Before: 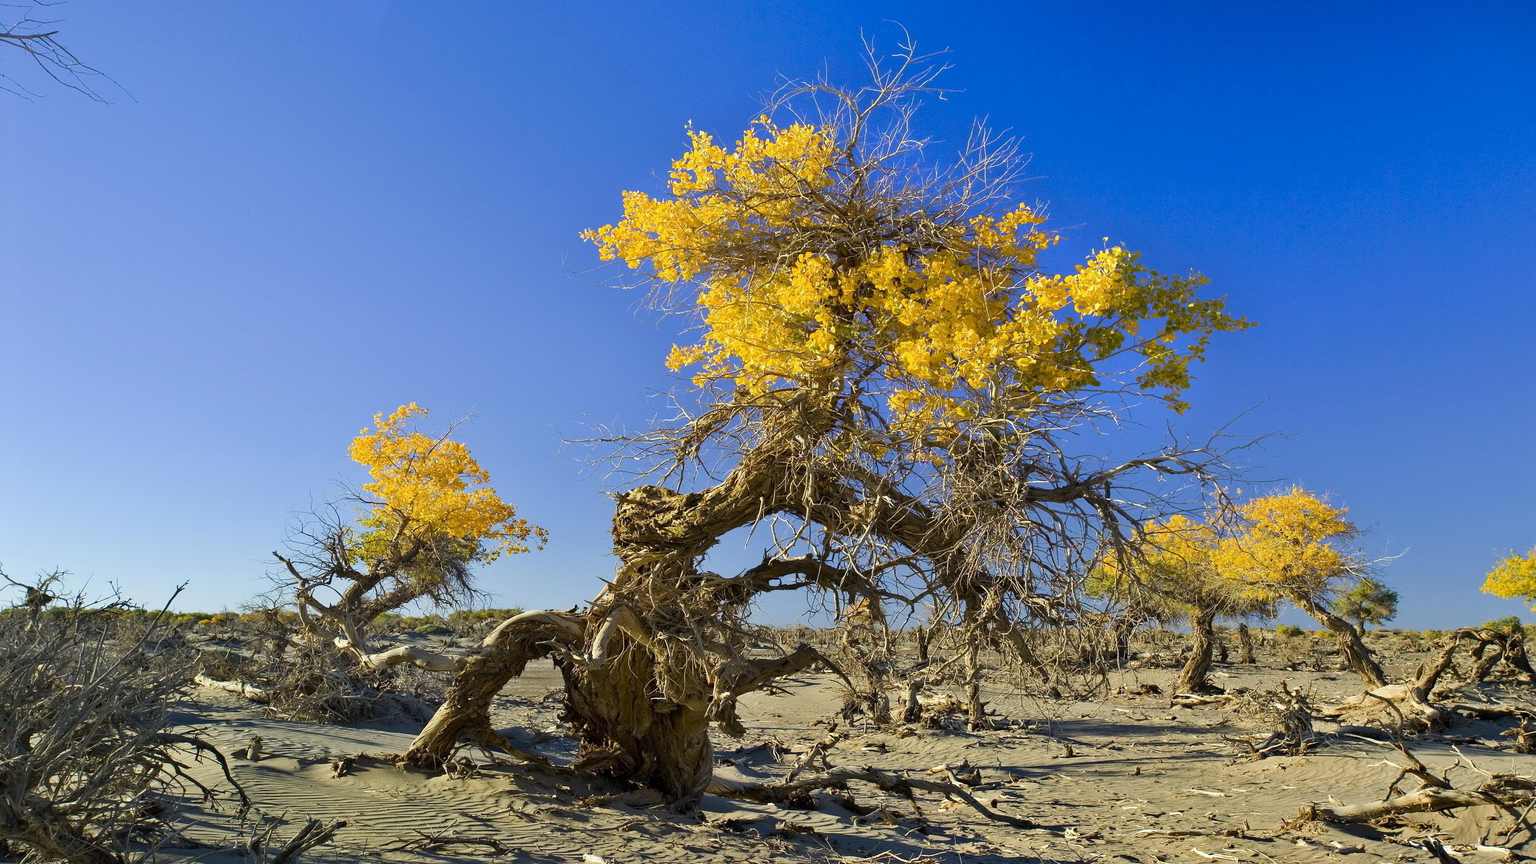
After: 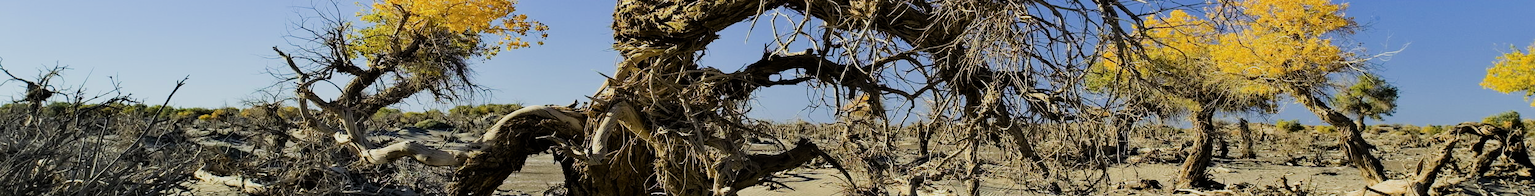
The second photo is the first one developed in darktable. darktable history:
shadows and highlights: radius 329.84, shadows 53.79, highlights -98.27, compress 94.19%, soften with gaussian
filmic rgb: black relative exposure -7.5 EV, white relative exposure 4.99 EV, hardness 3.3, contrast 1.299
crop and rotate: top 58.518%, bottom 18.656%
